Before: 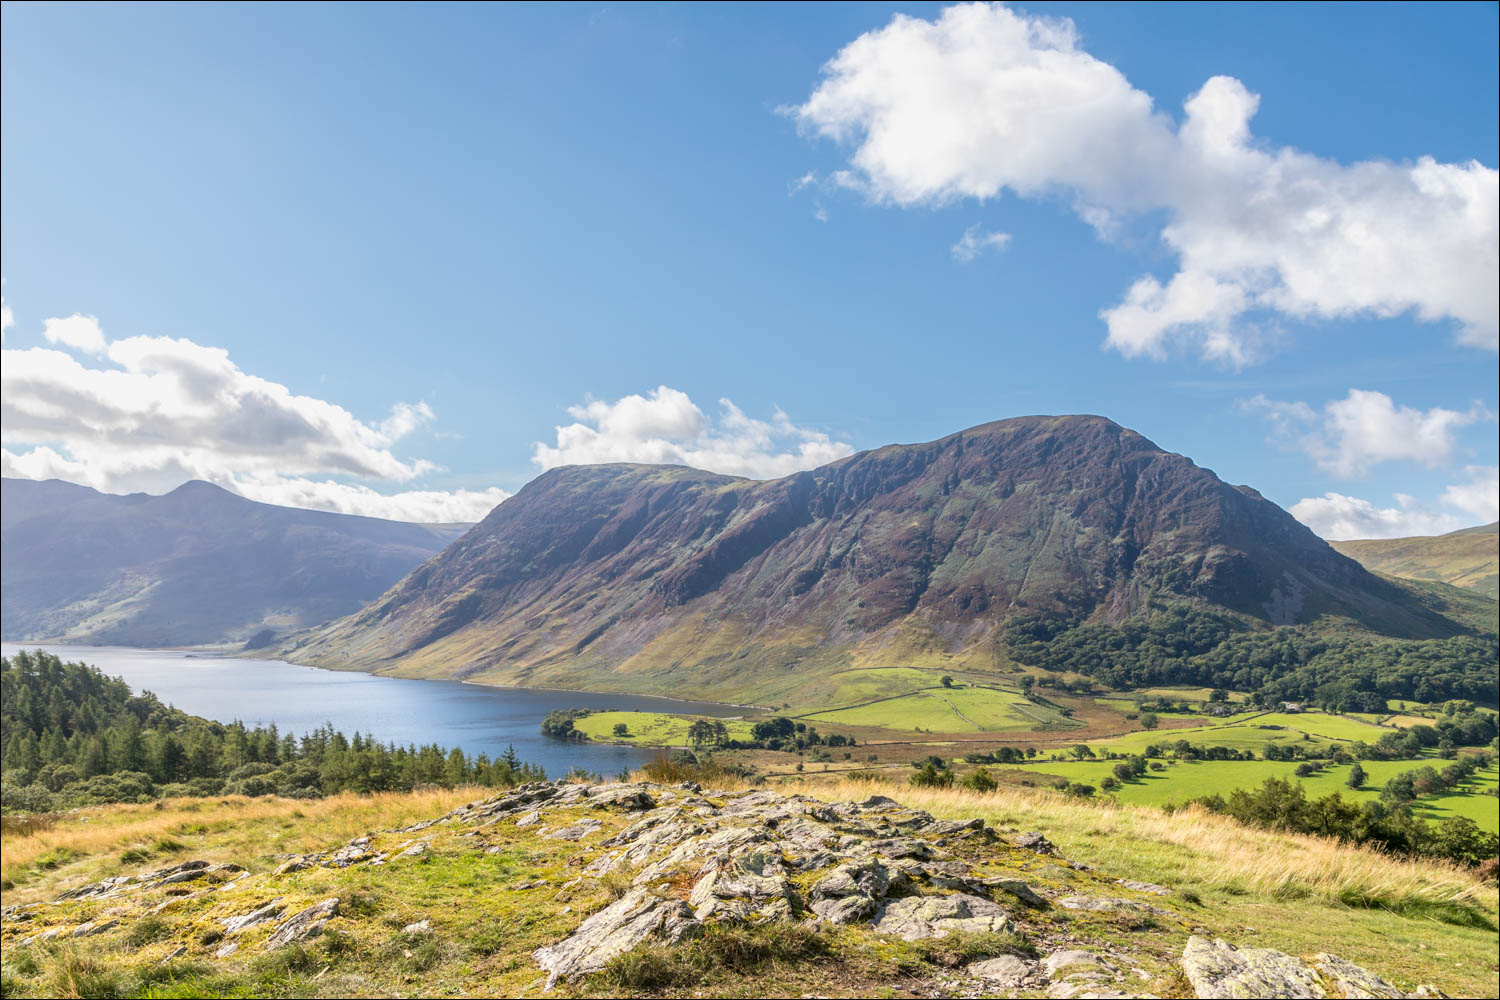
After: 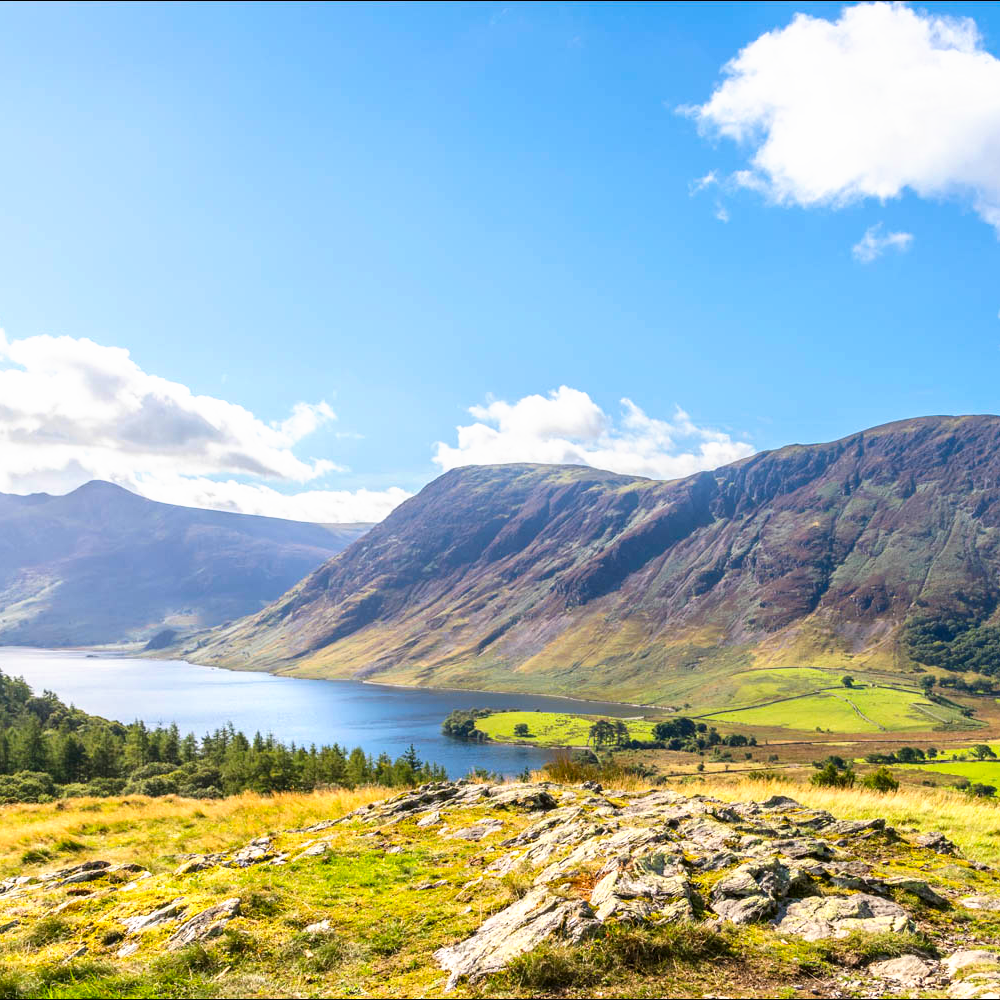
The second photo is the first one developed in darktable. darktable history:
tone curve: curves: ch0 [(0, 0) (0.003, 0.002) (0.011, 0.009) (0.025, 0.021) (0.044, 0.037) (0.069, 0.058) (0.1, 0.083) (0.136, 0.122) (0.177, 0.165) (0.224, 0.216) (0.277, 0.277) (0.335, 0.344) (0.399, 0.418) (0.468, 0.499) (0.543, 0.586) (0.623, 0.679) (0.709, 0.779) (0.801, 0.877) (0.898, 0.977) (1, 1)], preserve colors none
crop and rotate: left 6.617%, right 26.717%
contrast brightness saturation: contrast 0.09, saturation 0.28
